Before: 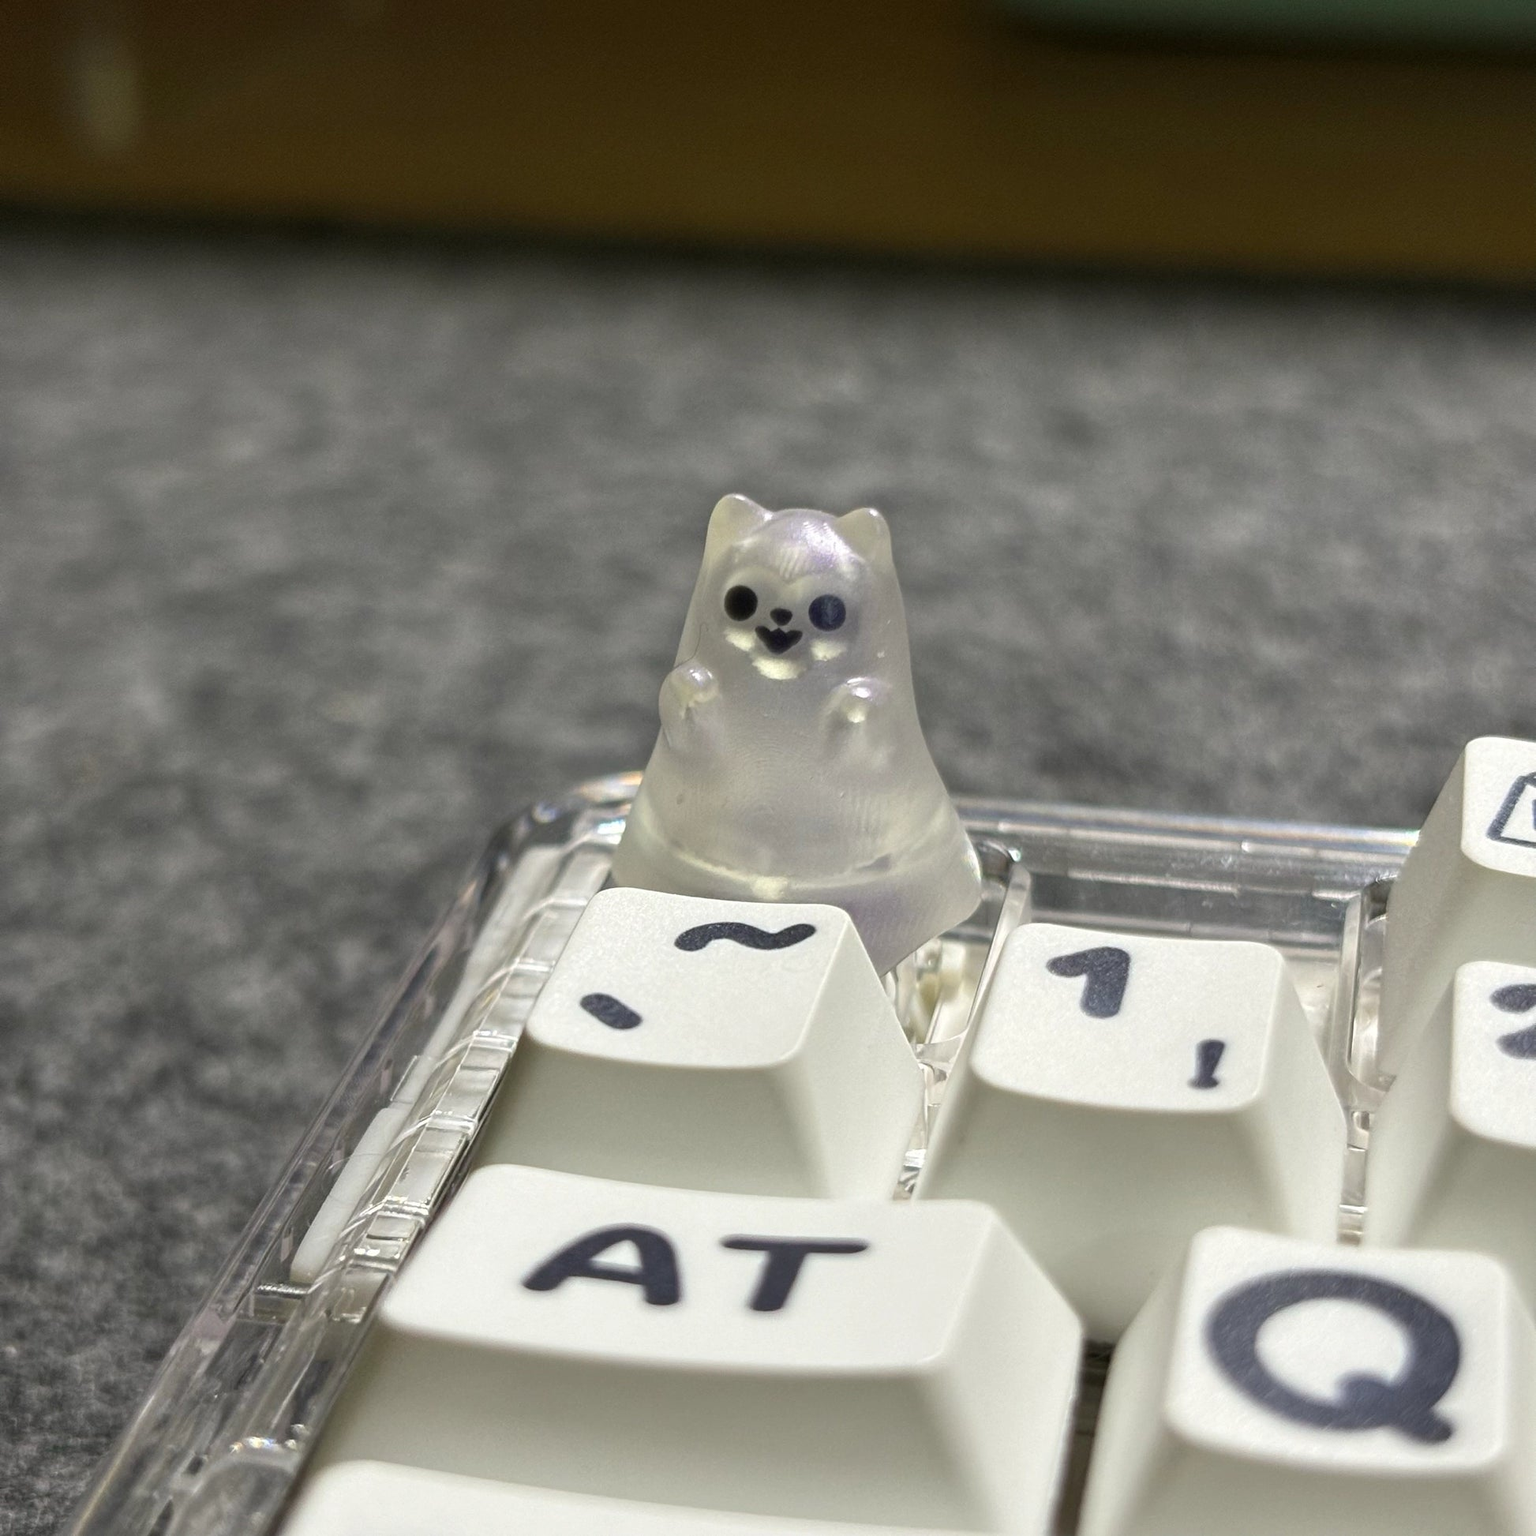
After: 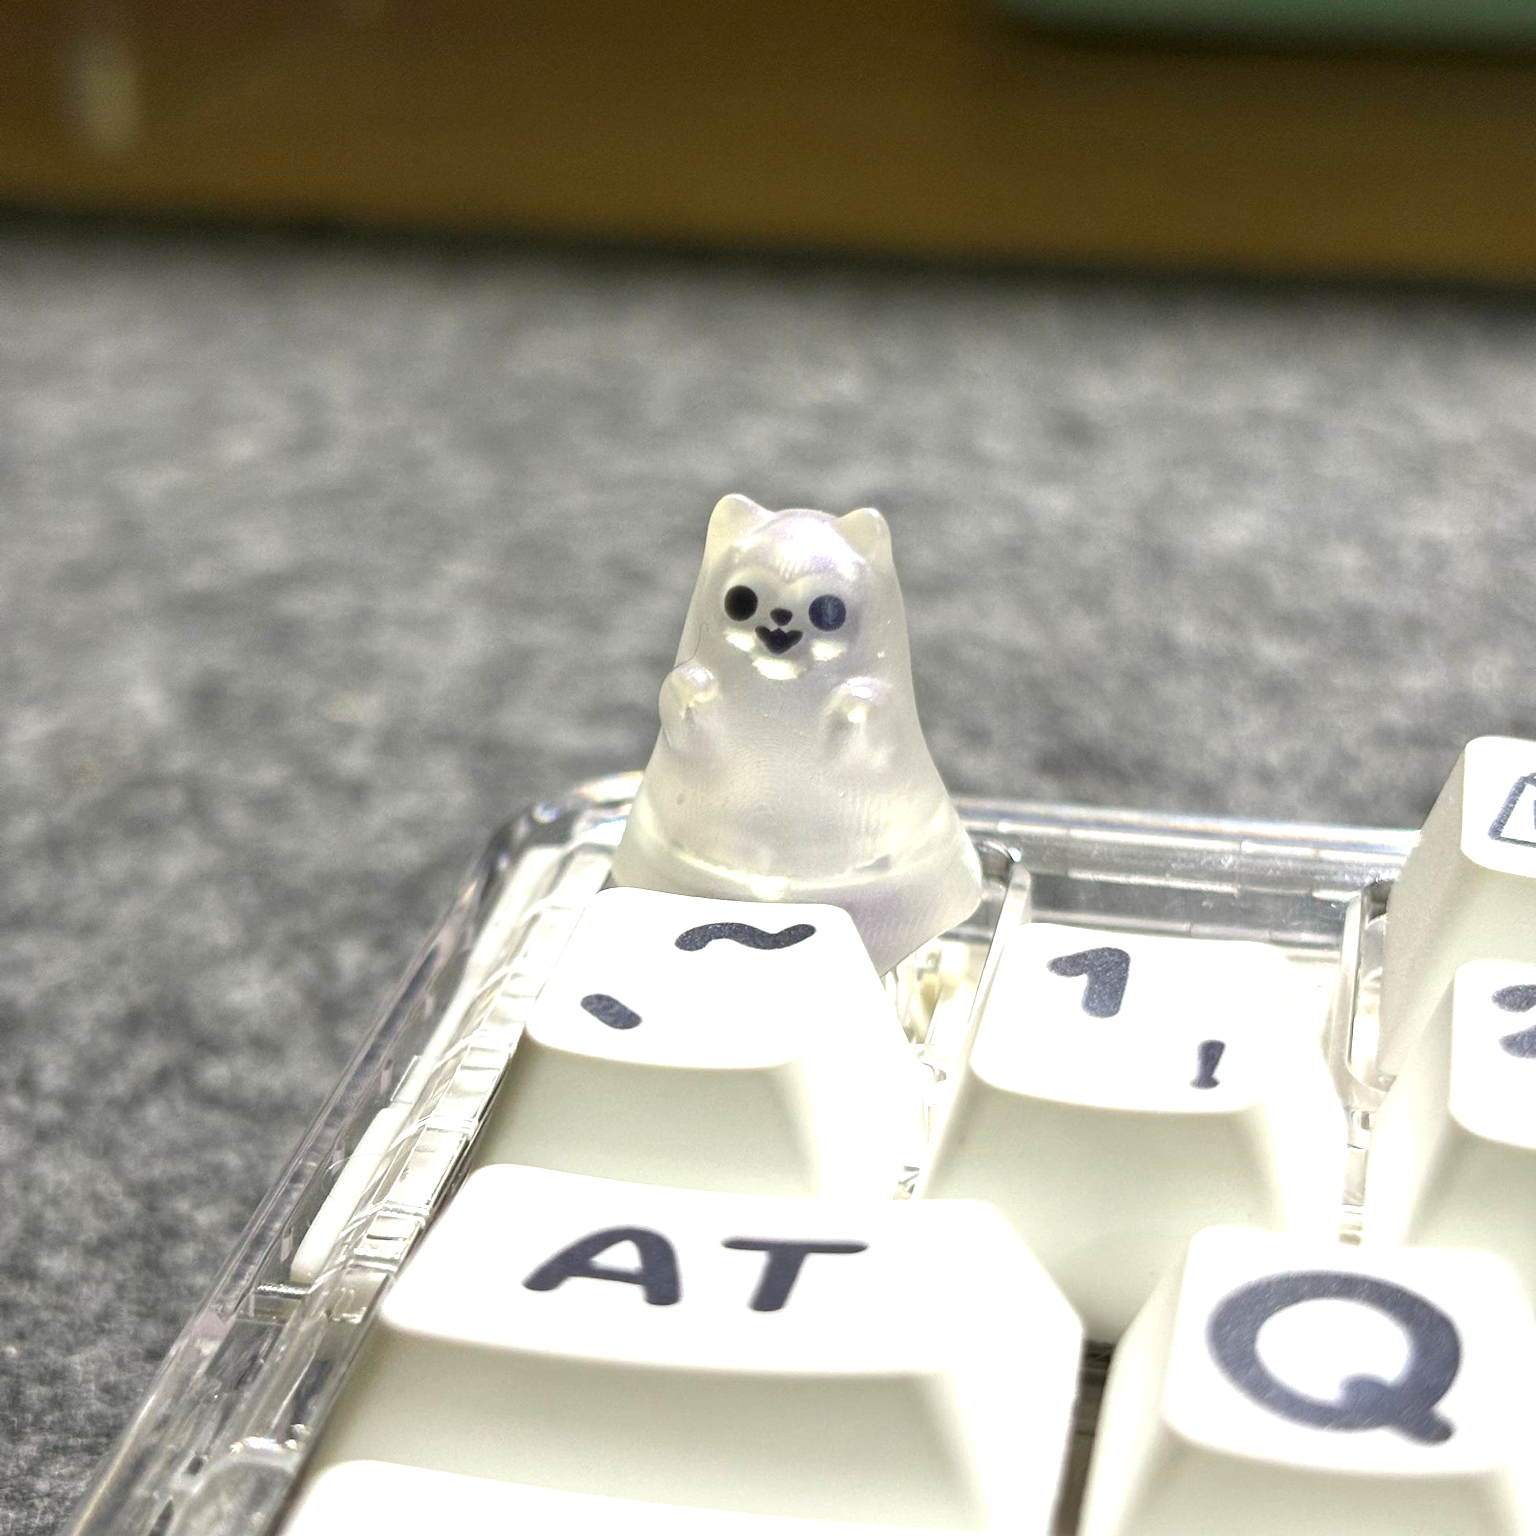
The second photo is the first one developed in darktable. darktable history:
exposure: black level correction 0, exposure 0.938 EV, compensate highlight preservation false
